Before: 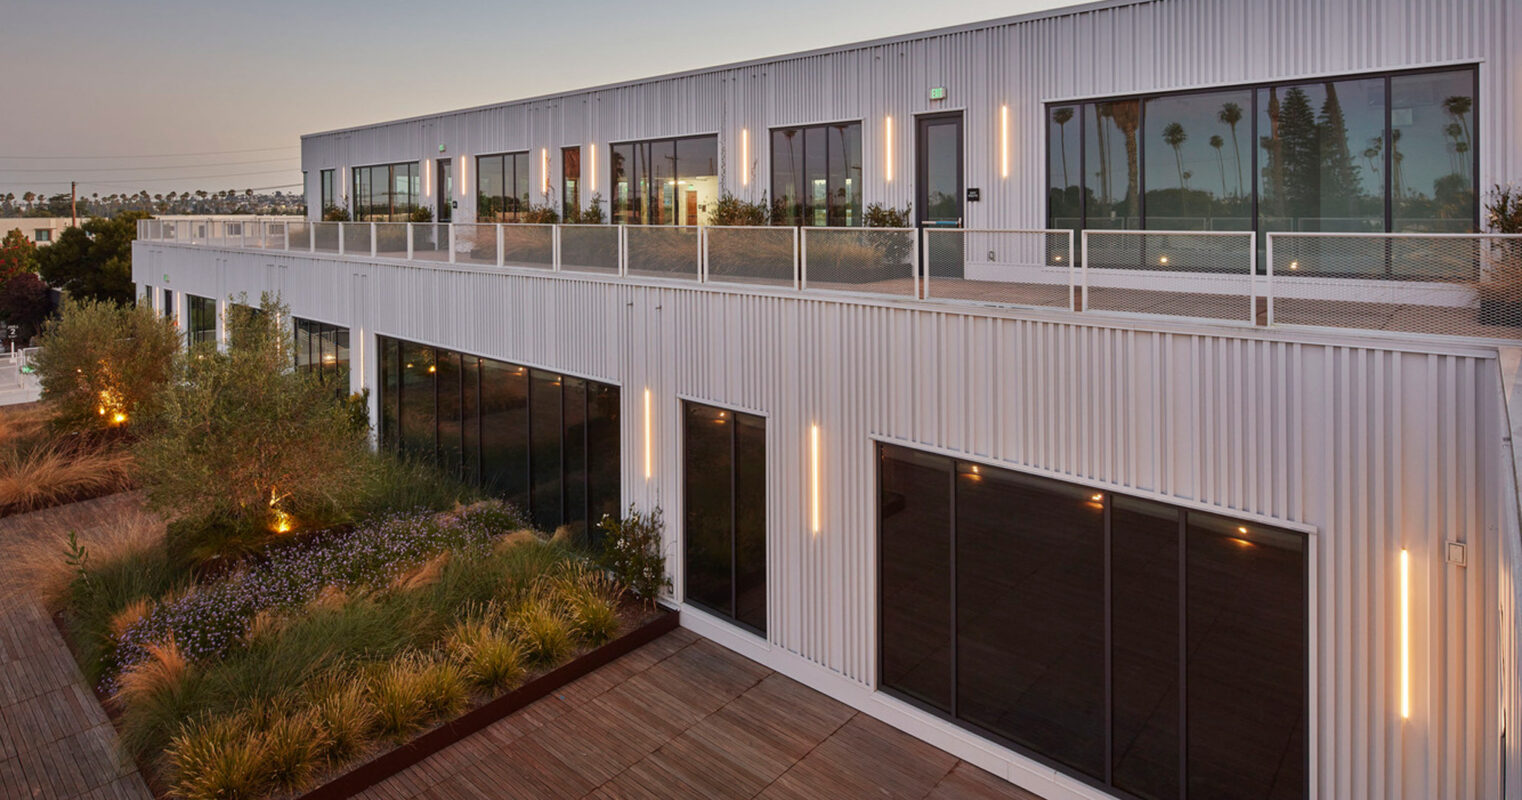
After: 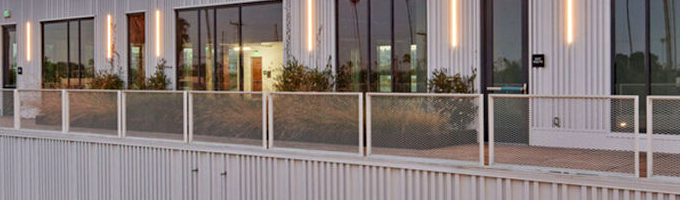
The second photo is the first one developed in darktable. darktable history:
haze removal: compatibility mode true, adaptive false
crop: left 28.64%, top 16.832%, right 26.637%, bottom 58.055%
